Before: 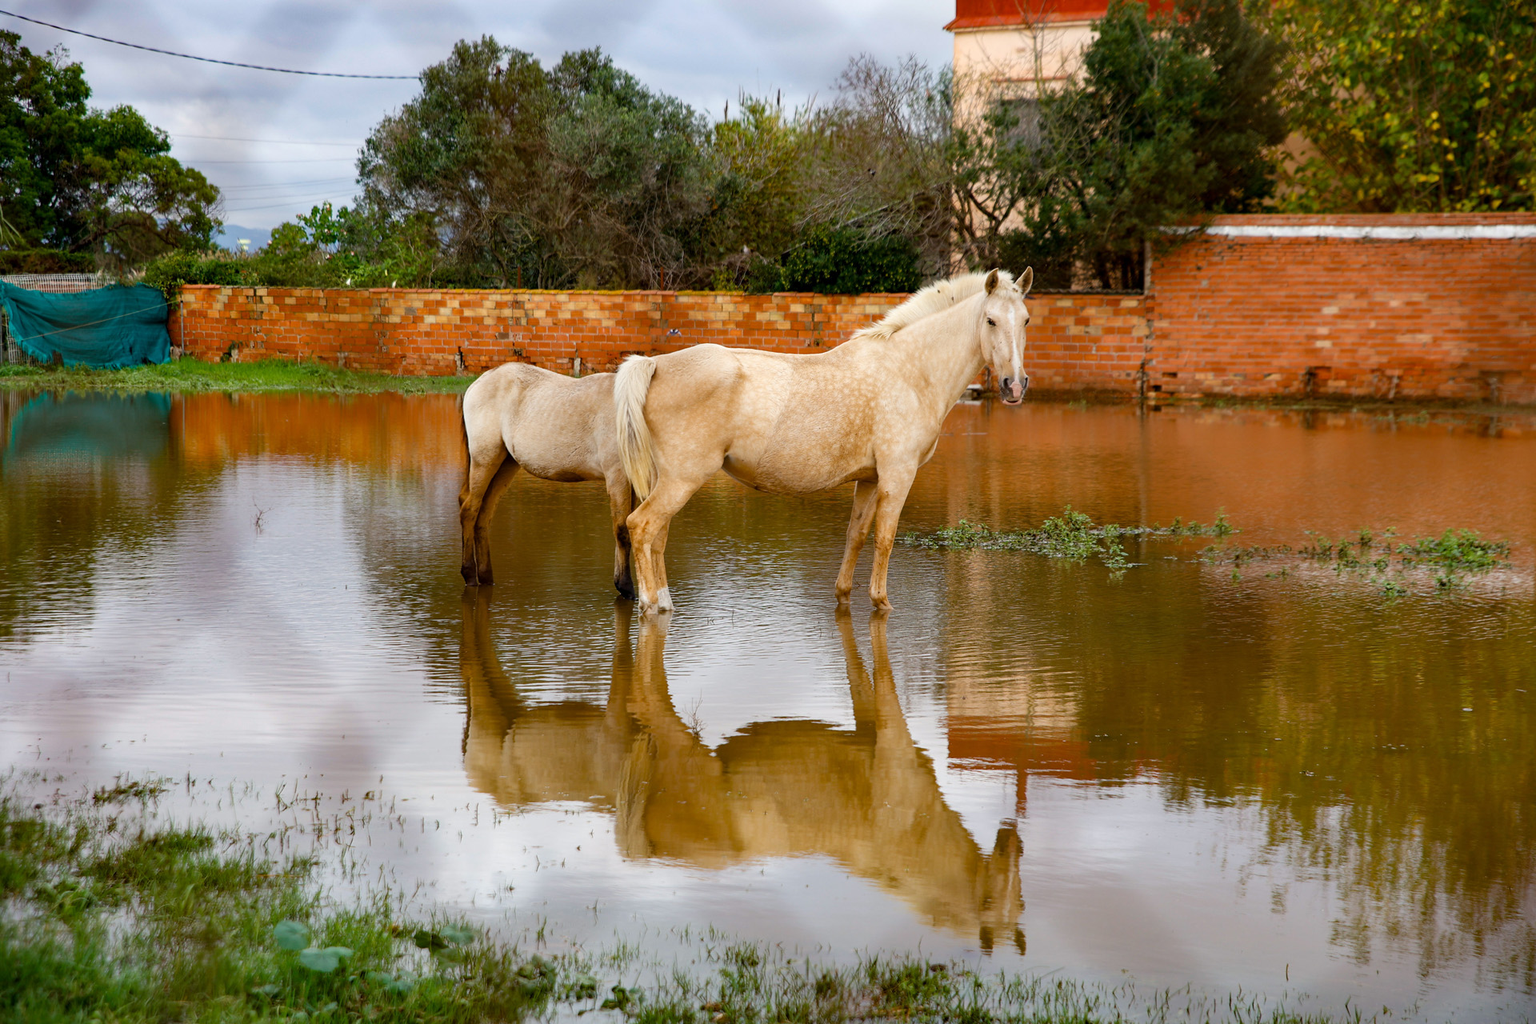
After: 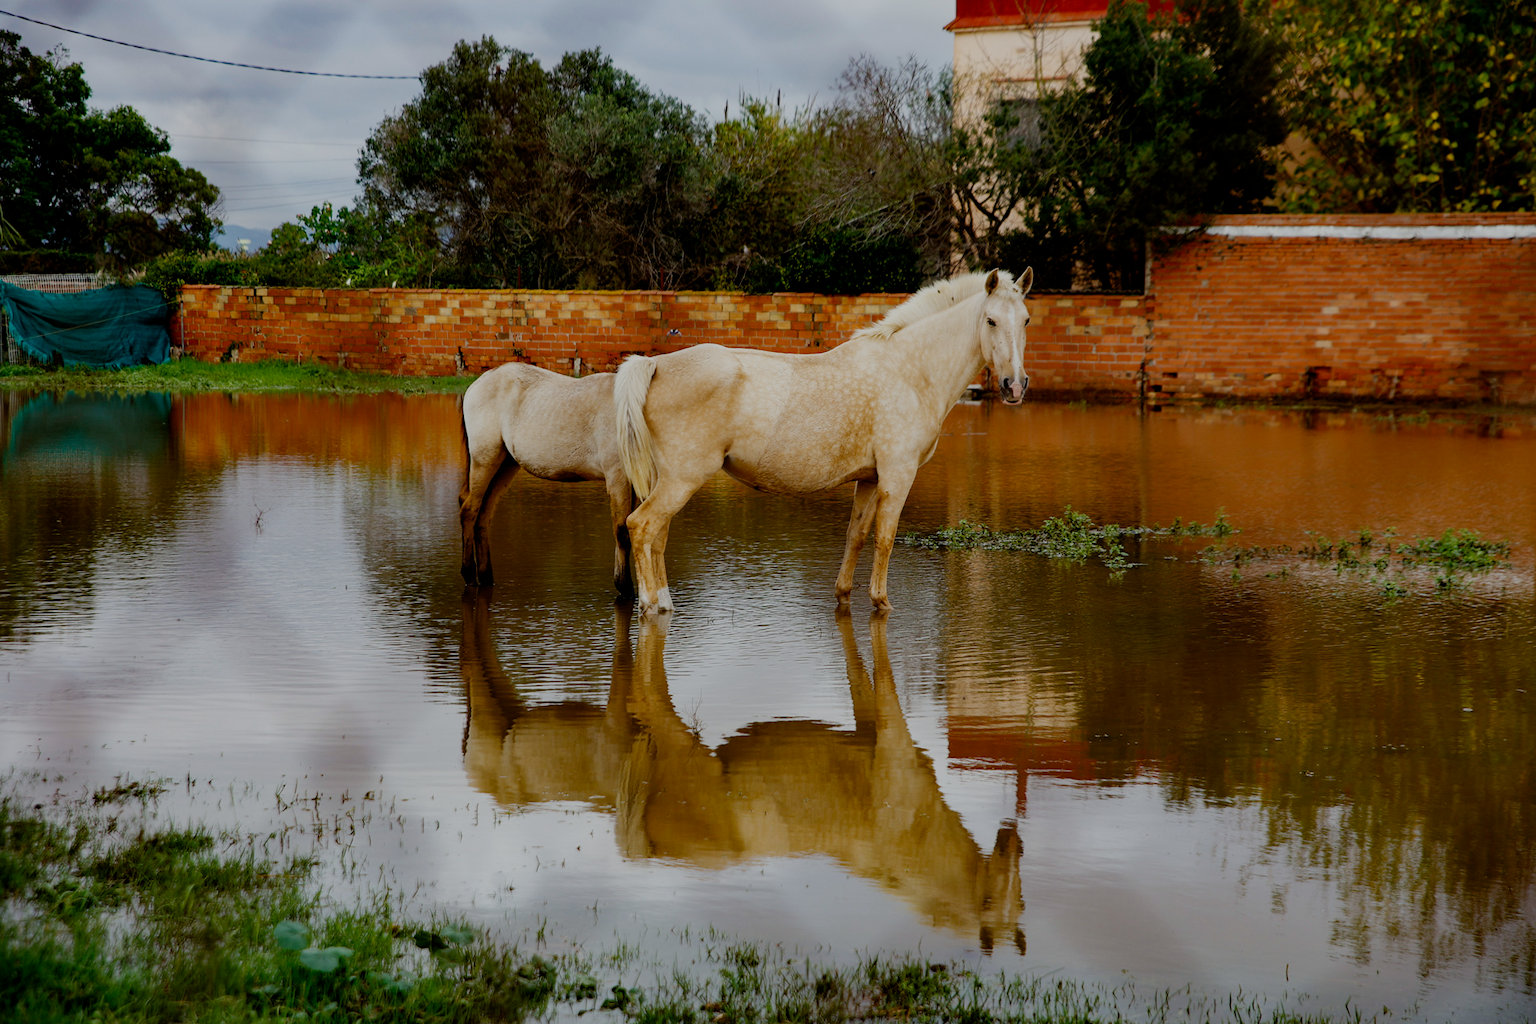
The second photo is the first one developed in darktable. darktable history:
filmic rgb: middle gray luminance 29%, black relative exposure -10.3 EV, white relative exposure 5.5 EV, threshold 6 EV, target black luminance 0%, hardness 3.95, latitude 2.04%, contrast 1.132, highlights saturation mix 5%, shadows ↔ highlights balance 15.11%, preserve chrominance no, color science v3 (2019), use custom middle-gray values true, iterations of high-quality reconstruction 0, enable highlight reconstruction true
white balance: red 0.978, blue 0.999
contrast brightness saturation: saturation -0.05
